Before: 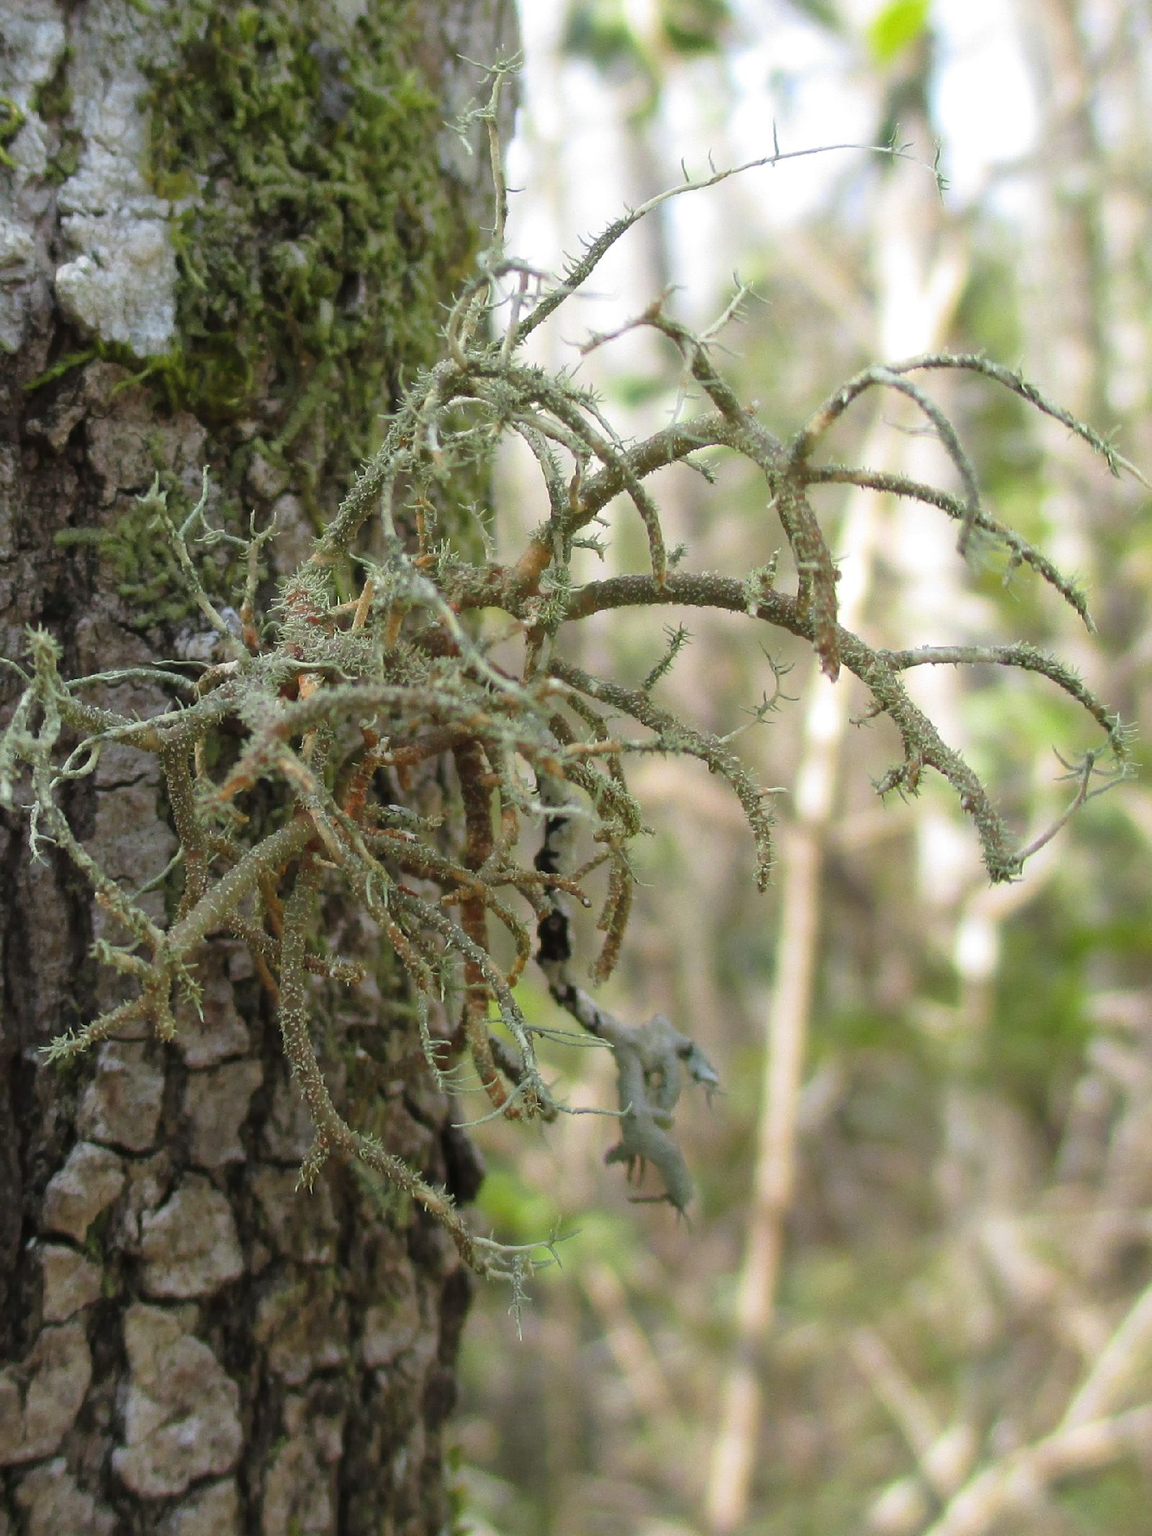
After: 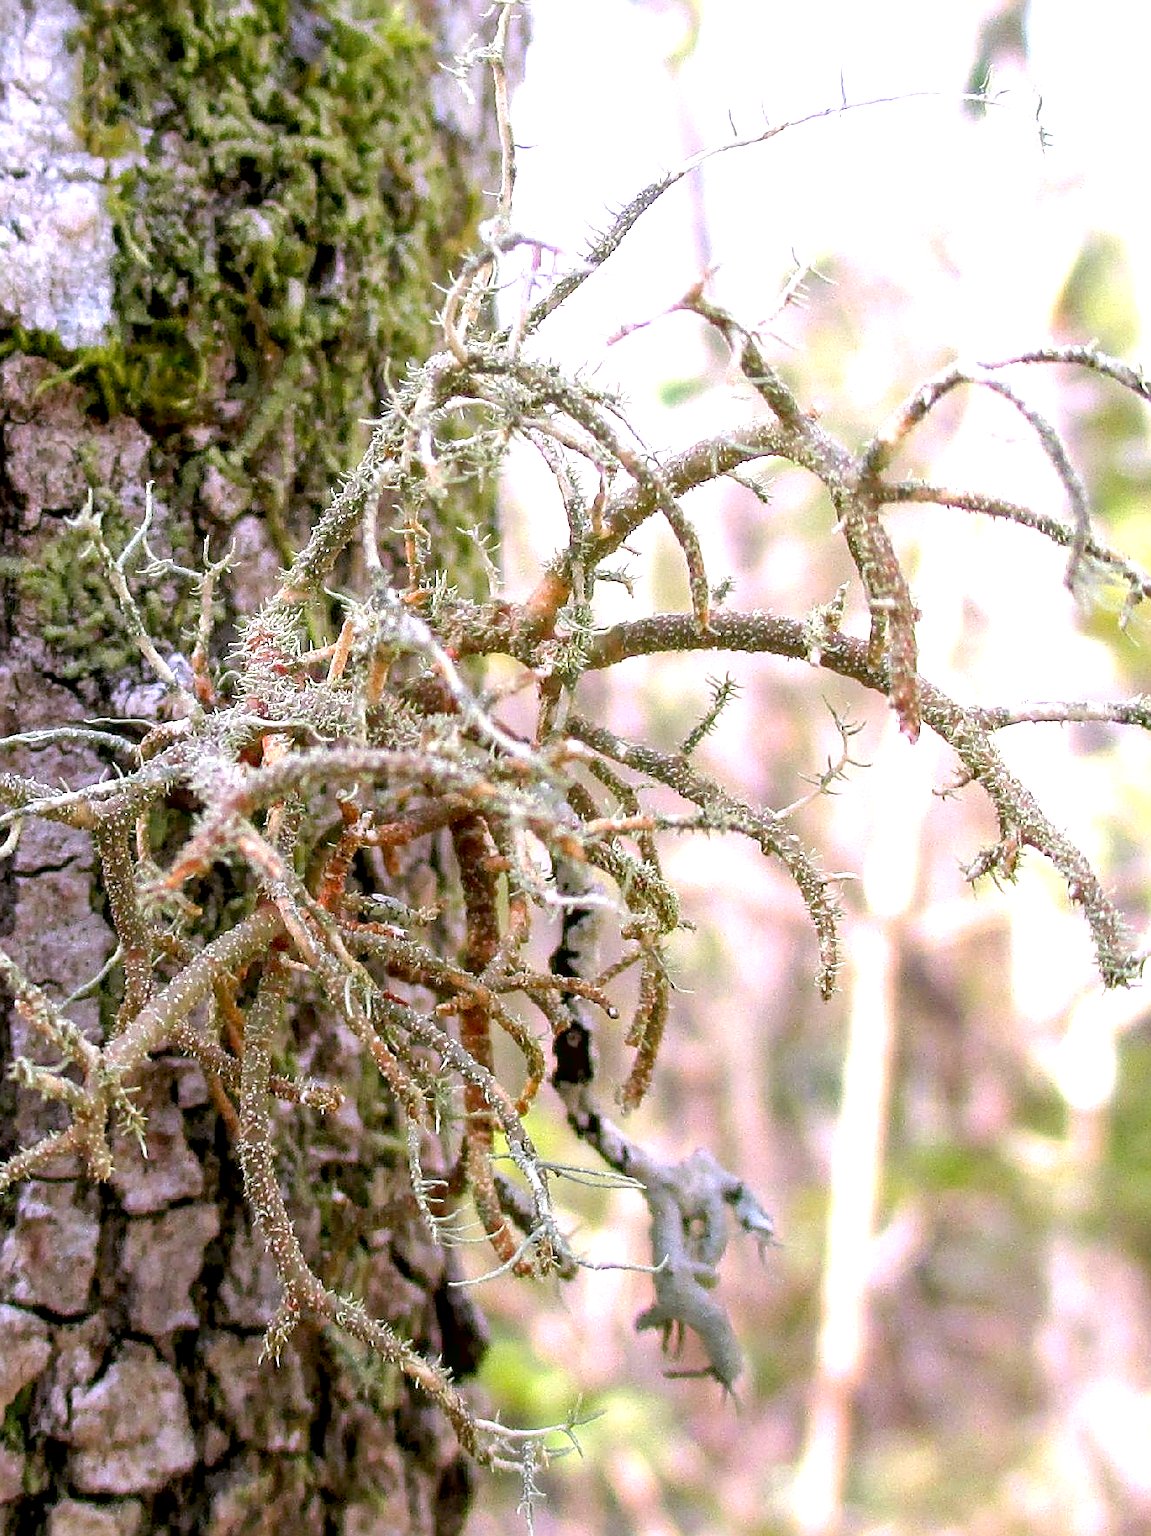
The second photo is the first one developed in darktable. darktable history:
exposure: black level correction 0.011, exposure 1.088 EV, compensate exposure bias true, compensate highlight preservation false
crop and rotate: left 7.196%, top 4.574%, right 10.605%, bottom 13.178%
contrast brightness saturation: saturation 0.18
sharpen: on, module defaults
local contrast: on, module defaults
color correction: highlights a* 15.46, highlights b* -20.56
